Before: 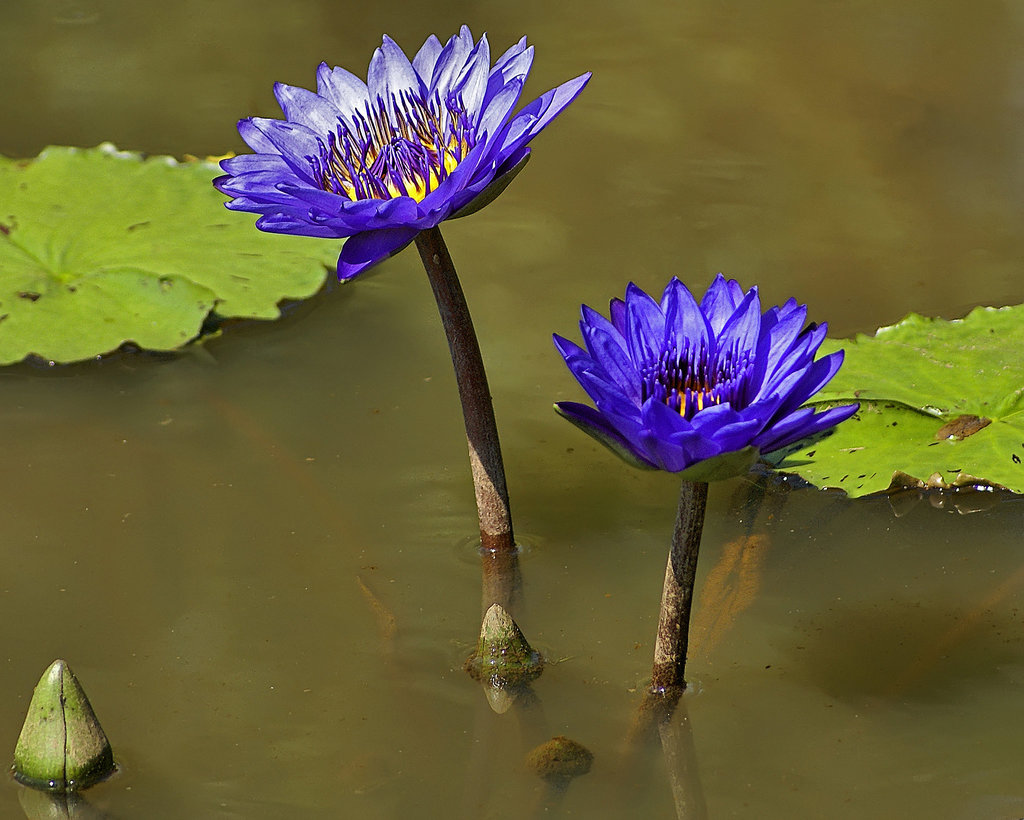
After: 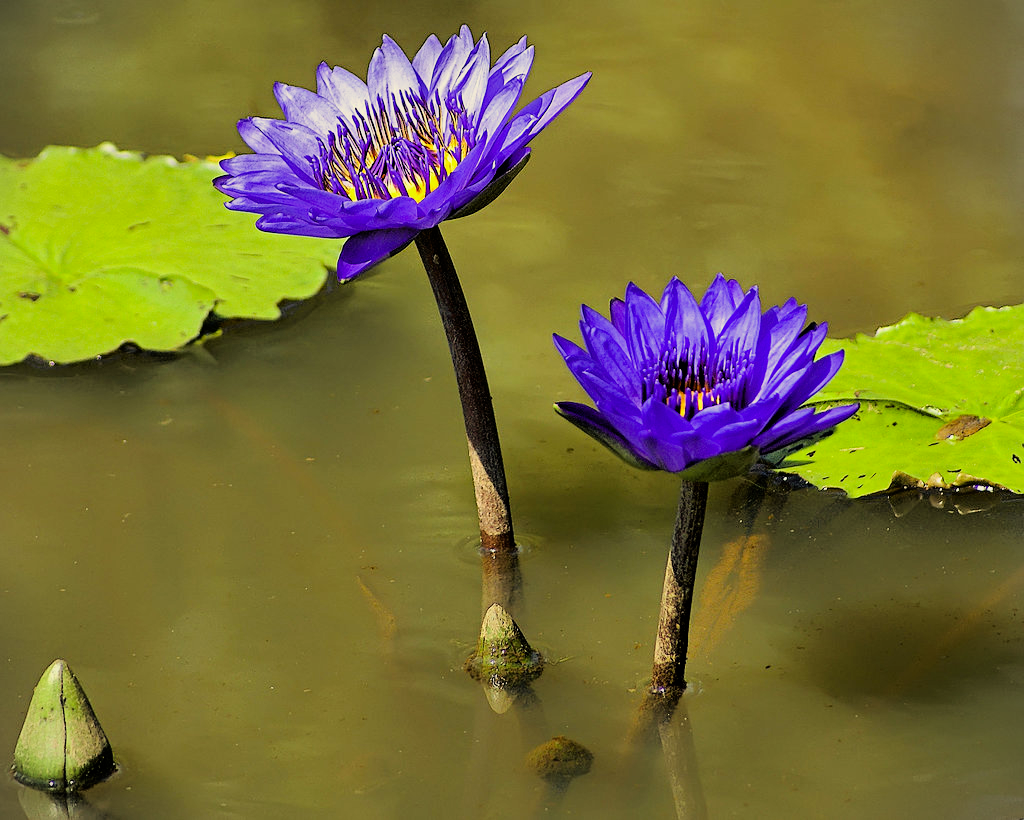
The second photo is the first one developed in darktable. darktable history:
filmic rgb: black relative exposure -7.65 EV, white relative exposure 4.56 EV, threshold 3.01 EV, hardness 3.61, color science v6 (2022), enable highlight reconstruction true
tone equalizer: -8 EV -1.11 EV, -7 EV -1.04 EV, -6 EV -0.898 EV, -5 EV -0.593 EV, -3 EV 0.587 EV, -2 EV 0.878 EV, -1 EV 0.991 EV, +0 EV 1.06 EV, mask exposure compensation -0.515 EV
color correction: highlights a* 2.56, highlights b* 23.24
color calibration: x 0.367, y 0.376, temperature 4356.3 K
vignetting: fall-off start 99.61%
